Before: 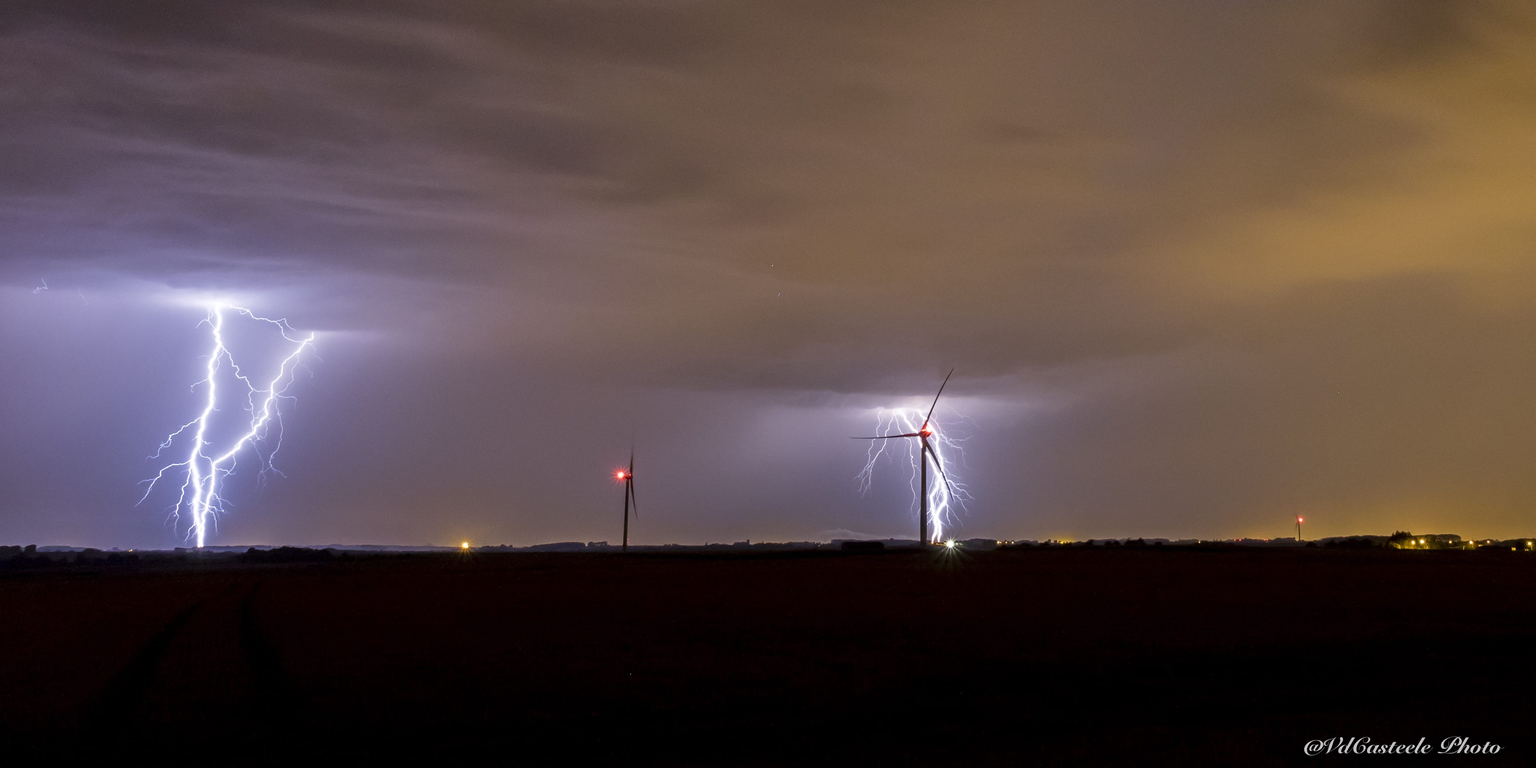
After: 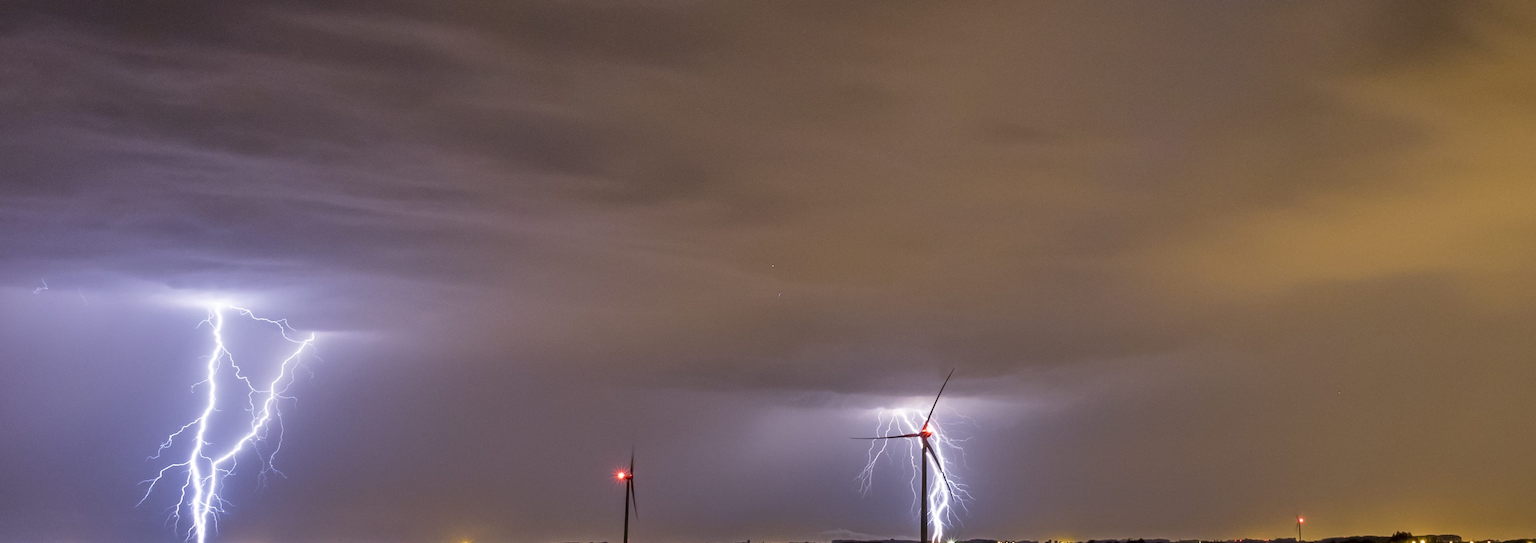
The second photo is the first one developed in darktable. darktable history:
crop: right 0.001%, bottom 29.153%
